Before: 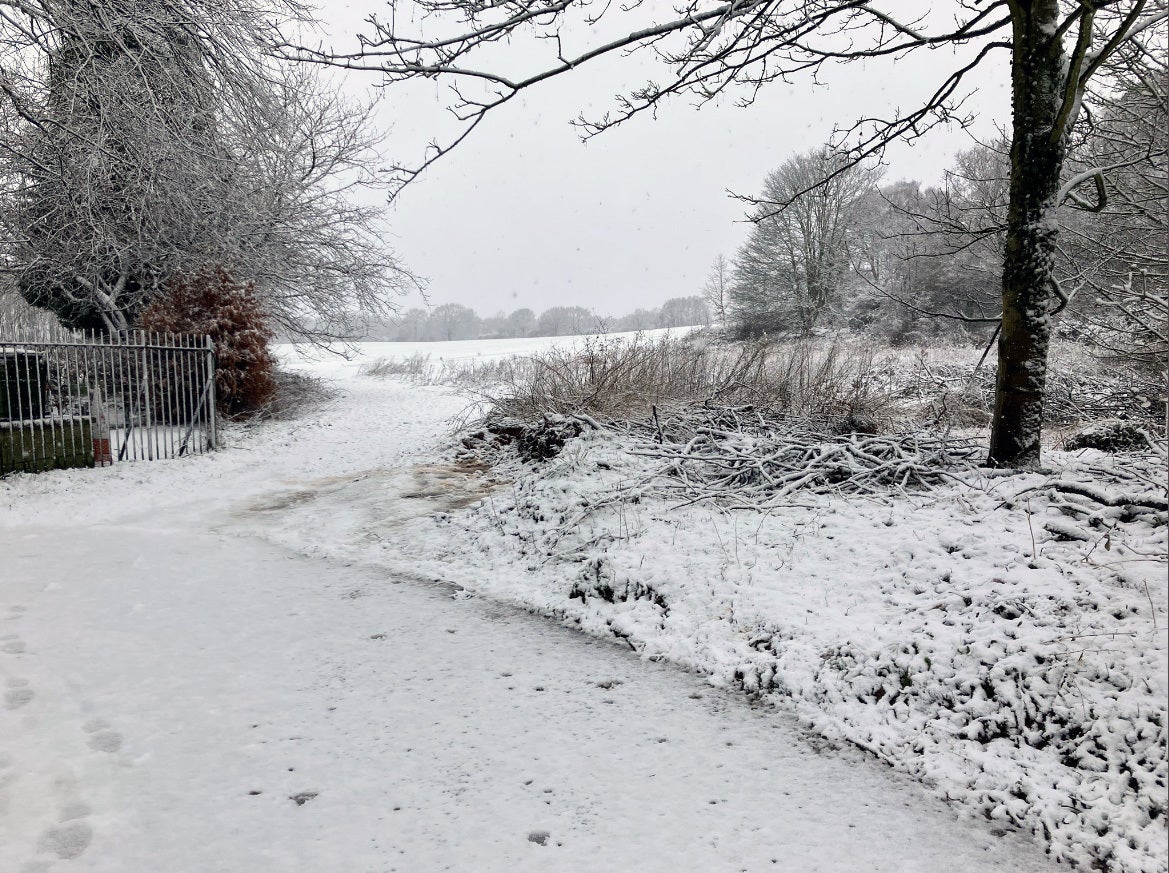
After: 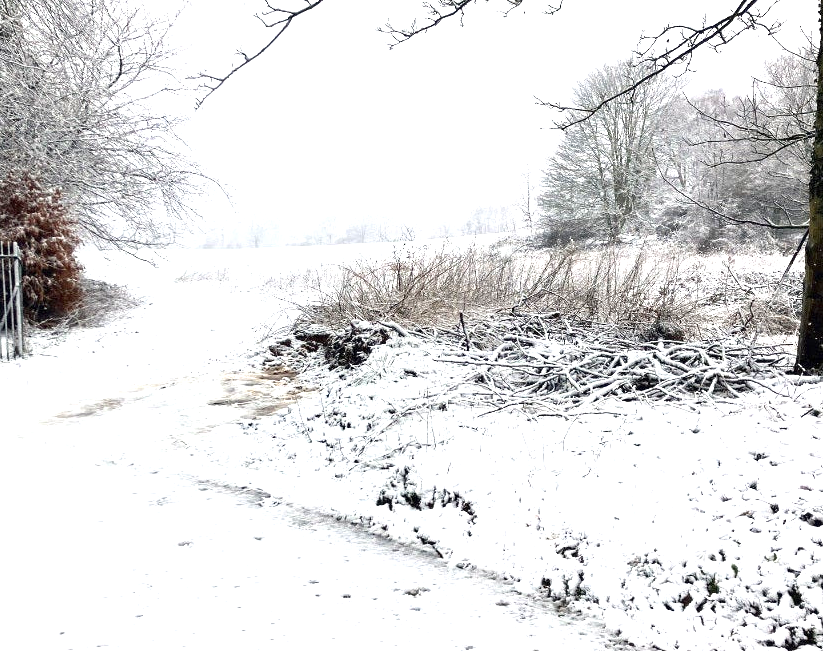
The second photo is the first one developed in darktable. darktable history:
exposure: exposure 1.218 EV, compensate highlight preservation false
crop and rotate: left 16.583%, top 10.731%, right 12.972%, bottom 14.663%
